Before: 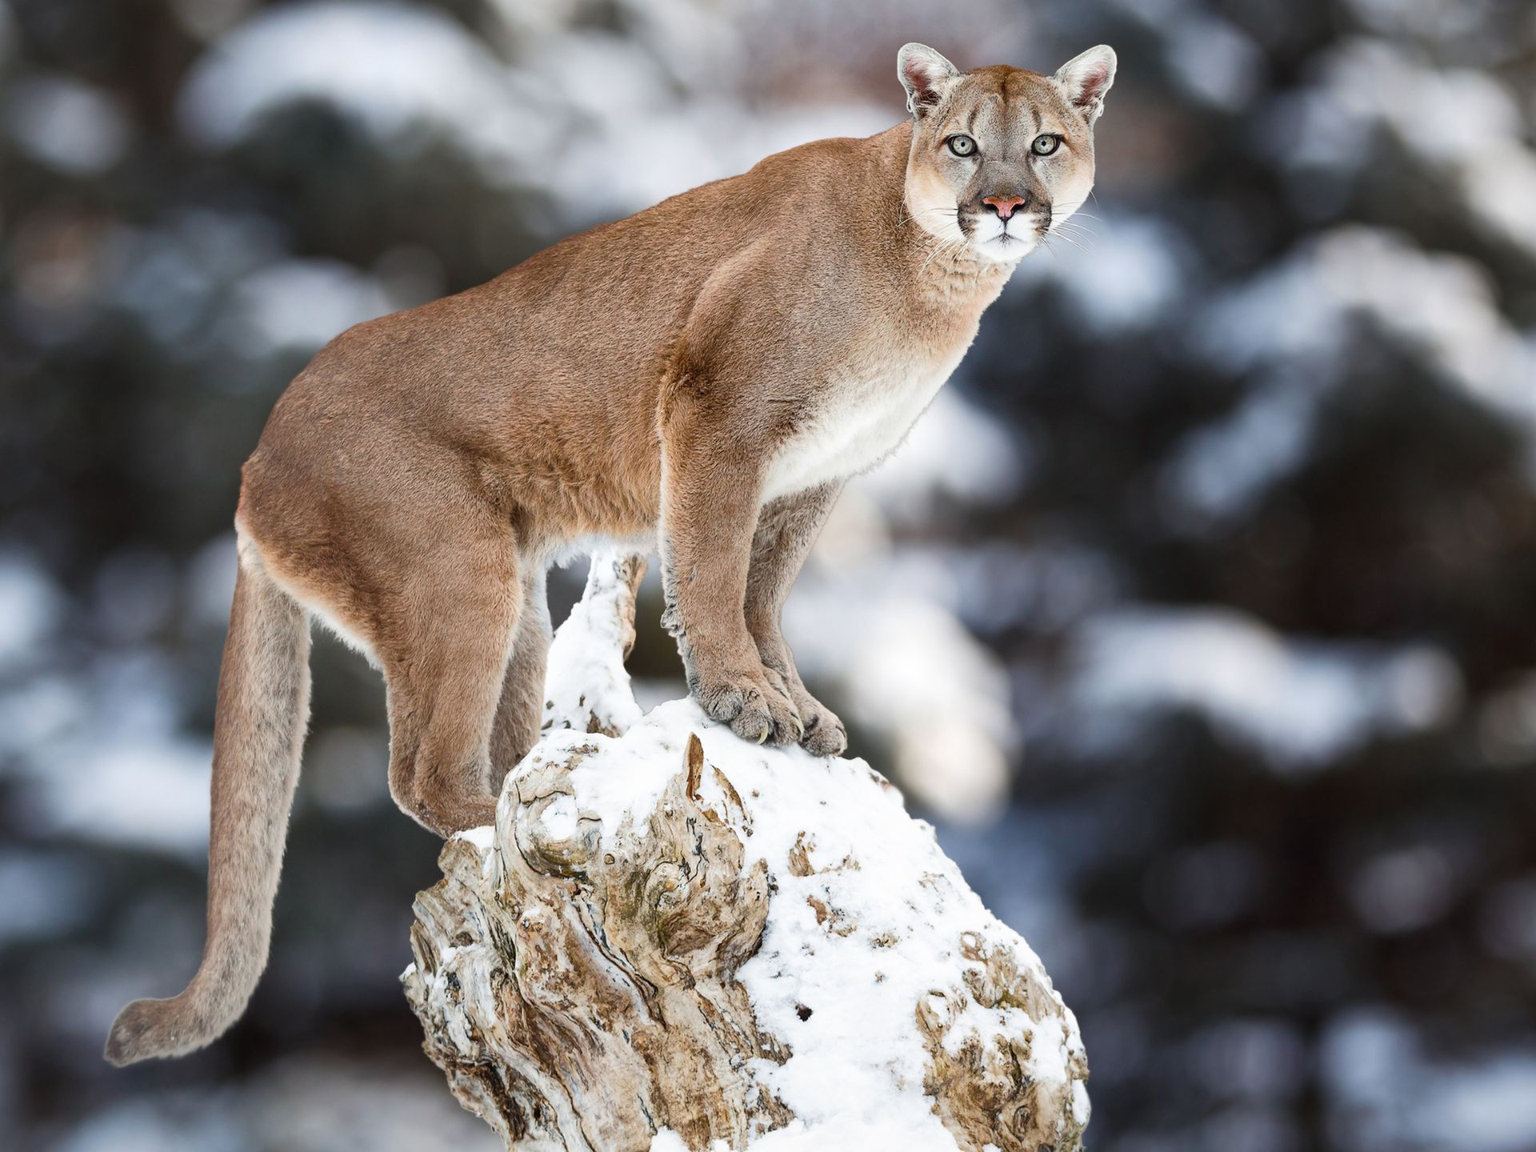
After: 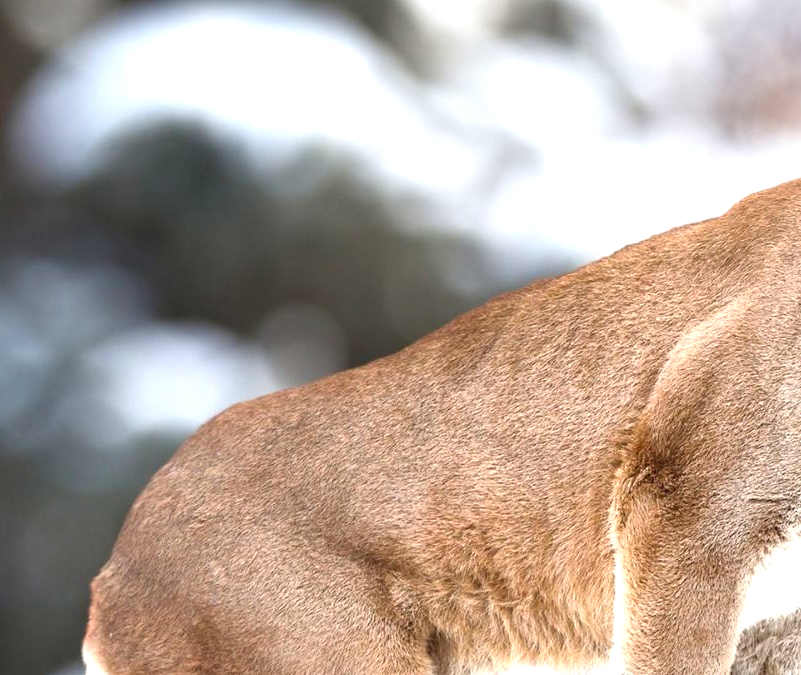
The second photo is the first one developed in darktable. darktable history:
crop and rotate: left 11.031%, top 0.087%, right 47.238%, bottom 52.983%
exposure: black level correction 0, exposure 1 EV, compensate highlight preservation false
